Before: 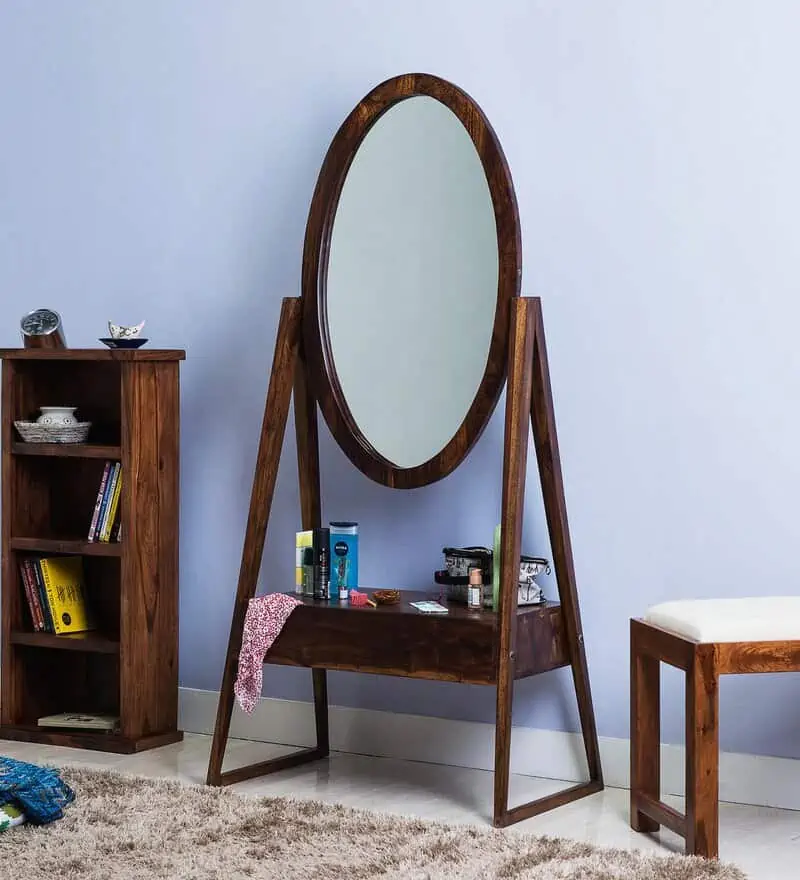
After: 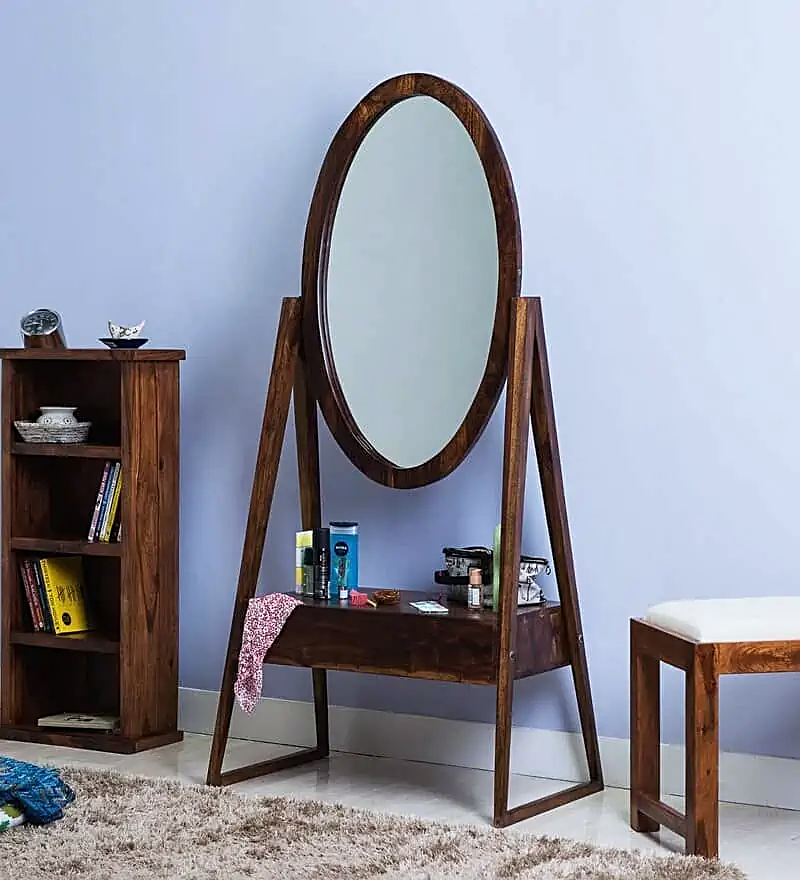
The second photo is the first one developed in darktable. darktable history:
color balance rgb: global vibrance -1%, saturation formula JzAzBz (2021)
sharpen: on, module defaults
white balance: red 0.982, blue 1.018
